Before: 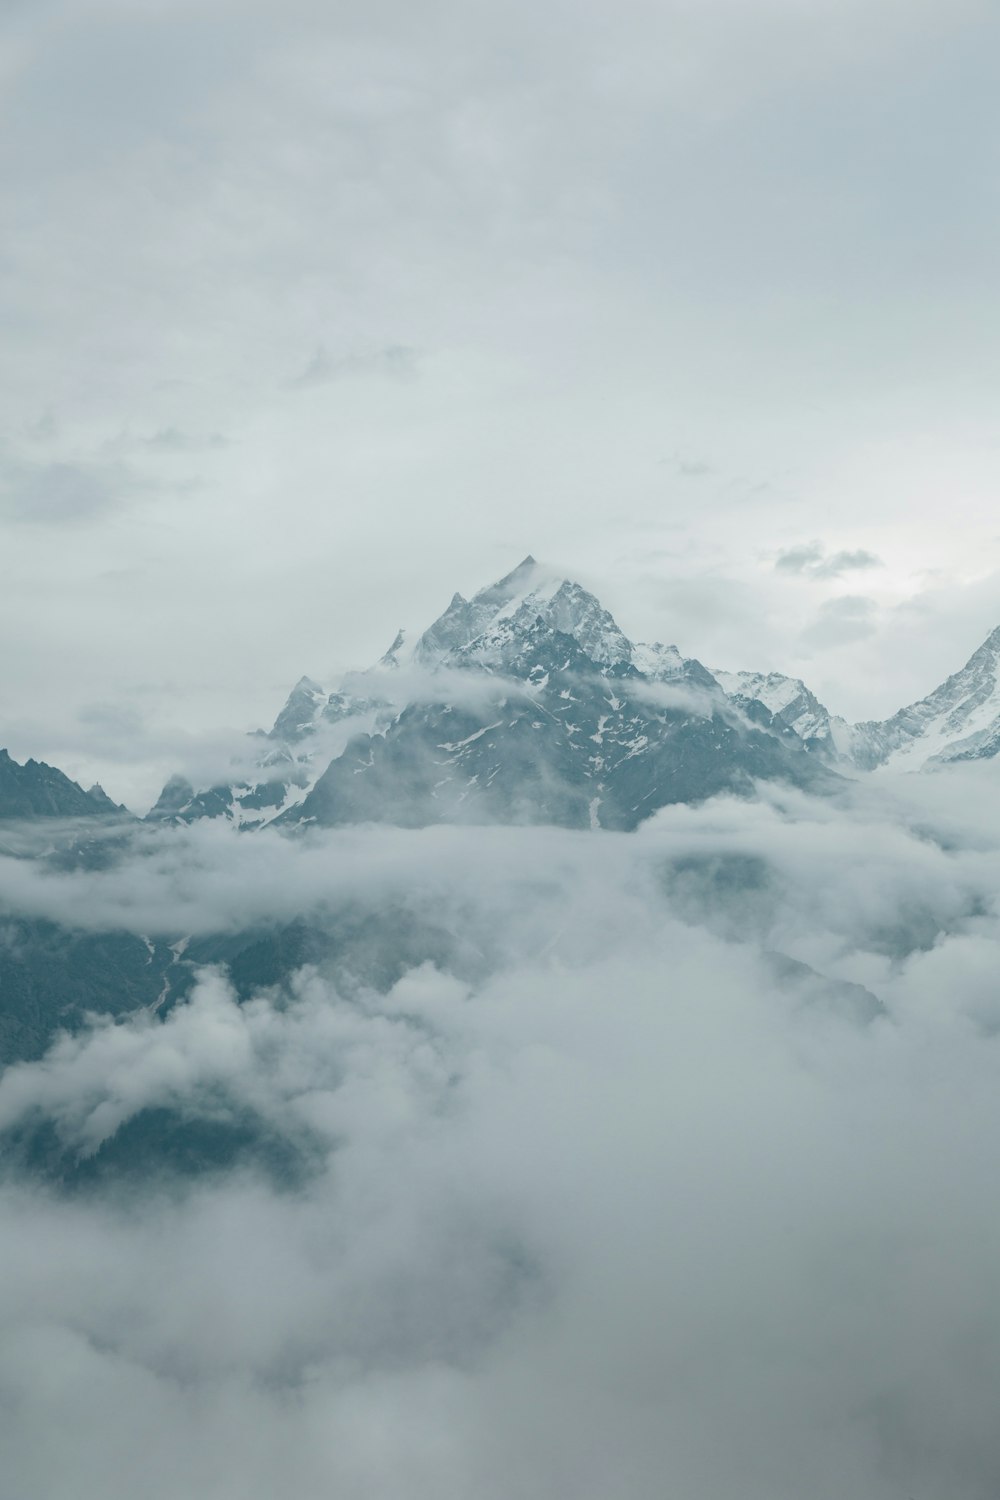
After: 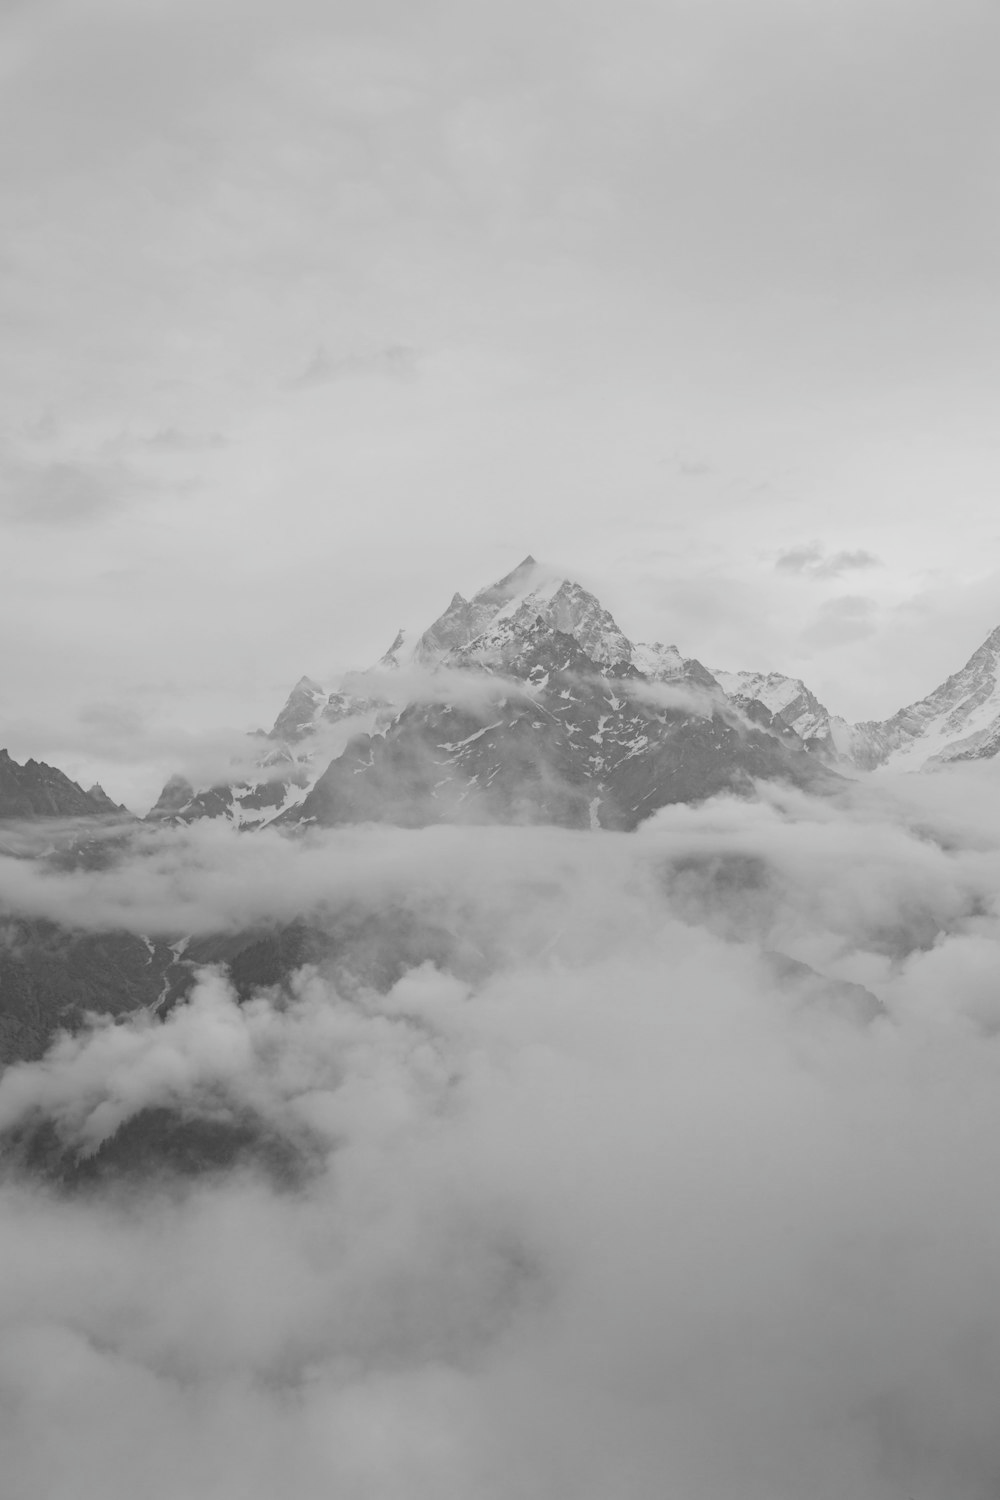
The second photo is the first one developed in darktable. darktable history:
filmic rgb: black relative exposure -7.99 EV, white relative exposure 4.05 EV, hardness 4.2, latitude 49.39%, contrast 1.101
color zones: curves: ch0 [(0, 0.65) (0.096, 0.644) (0.221, 0.539) (0.429, 0.5) (0.571, 0.5) (0.714, 0.5) (0.857, 0.5) (1, 0.65)]; ch1 [(0, 0.5) (0.143, 0.5) (0.257, -0.002) (0.429, 0.04) (0.571, -0.001) (0.714, -0.015) (0.857, 0.024) (1, 0.5)]
